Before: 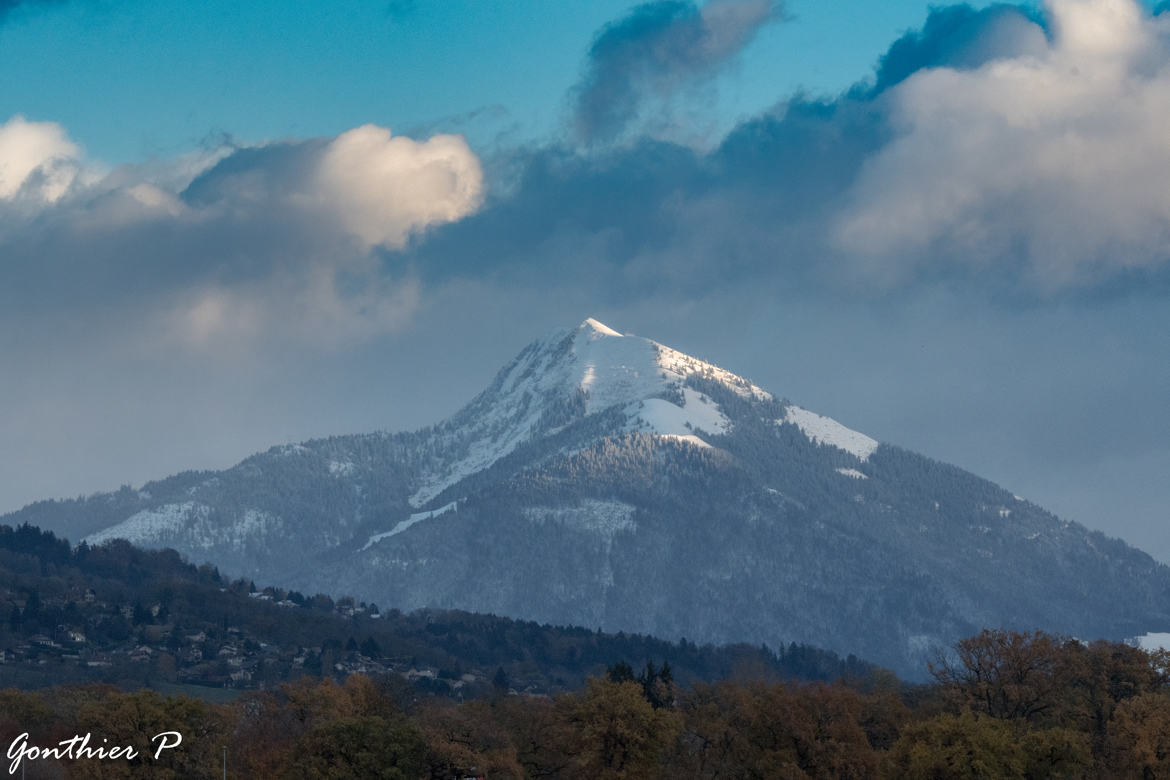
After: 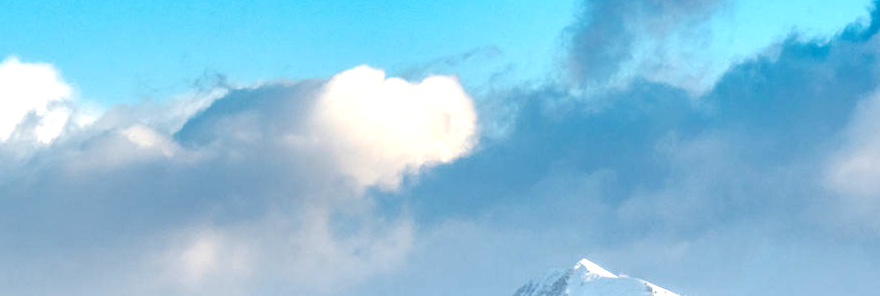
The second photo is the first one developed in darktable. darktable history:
exposure: exposure 1.14 EV, compensate highlight preservation false
crop: left 0.571%, top 7.643%, right 23.428%, bottom 54.299%
